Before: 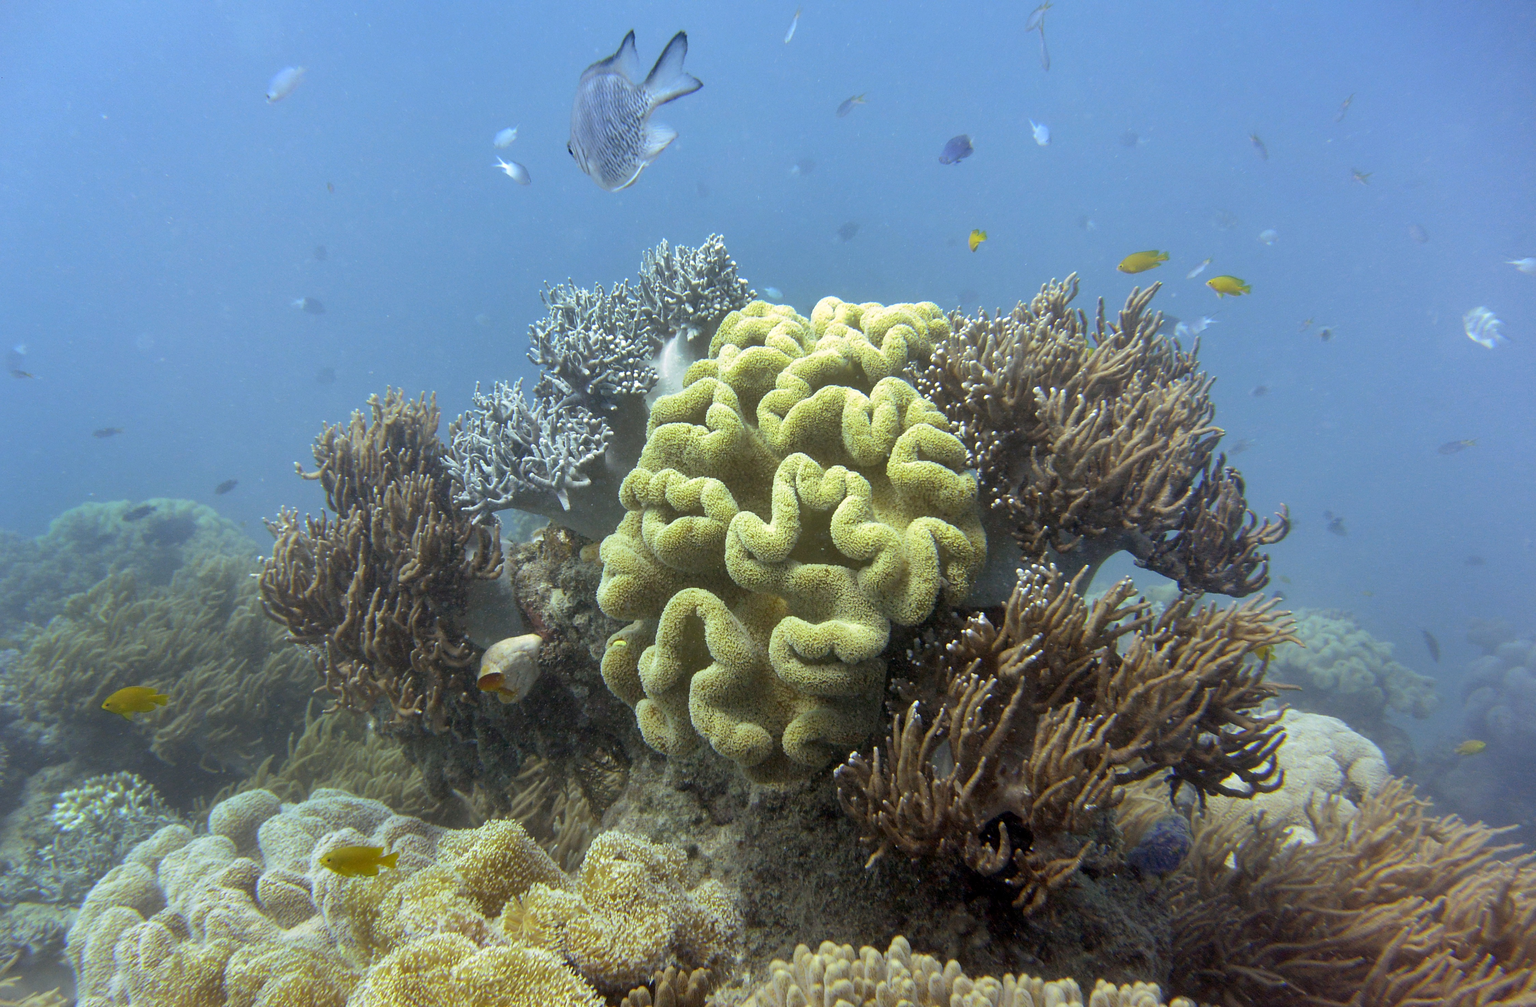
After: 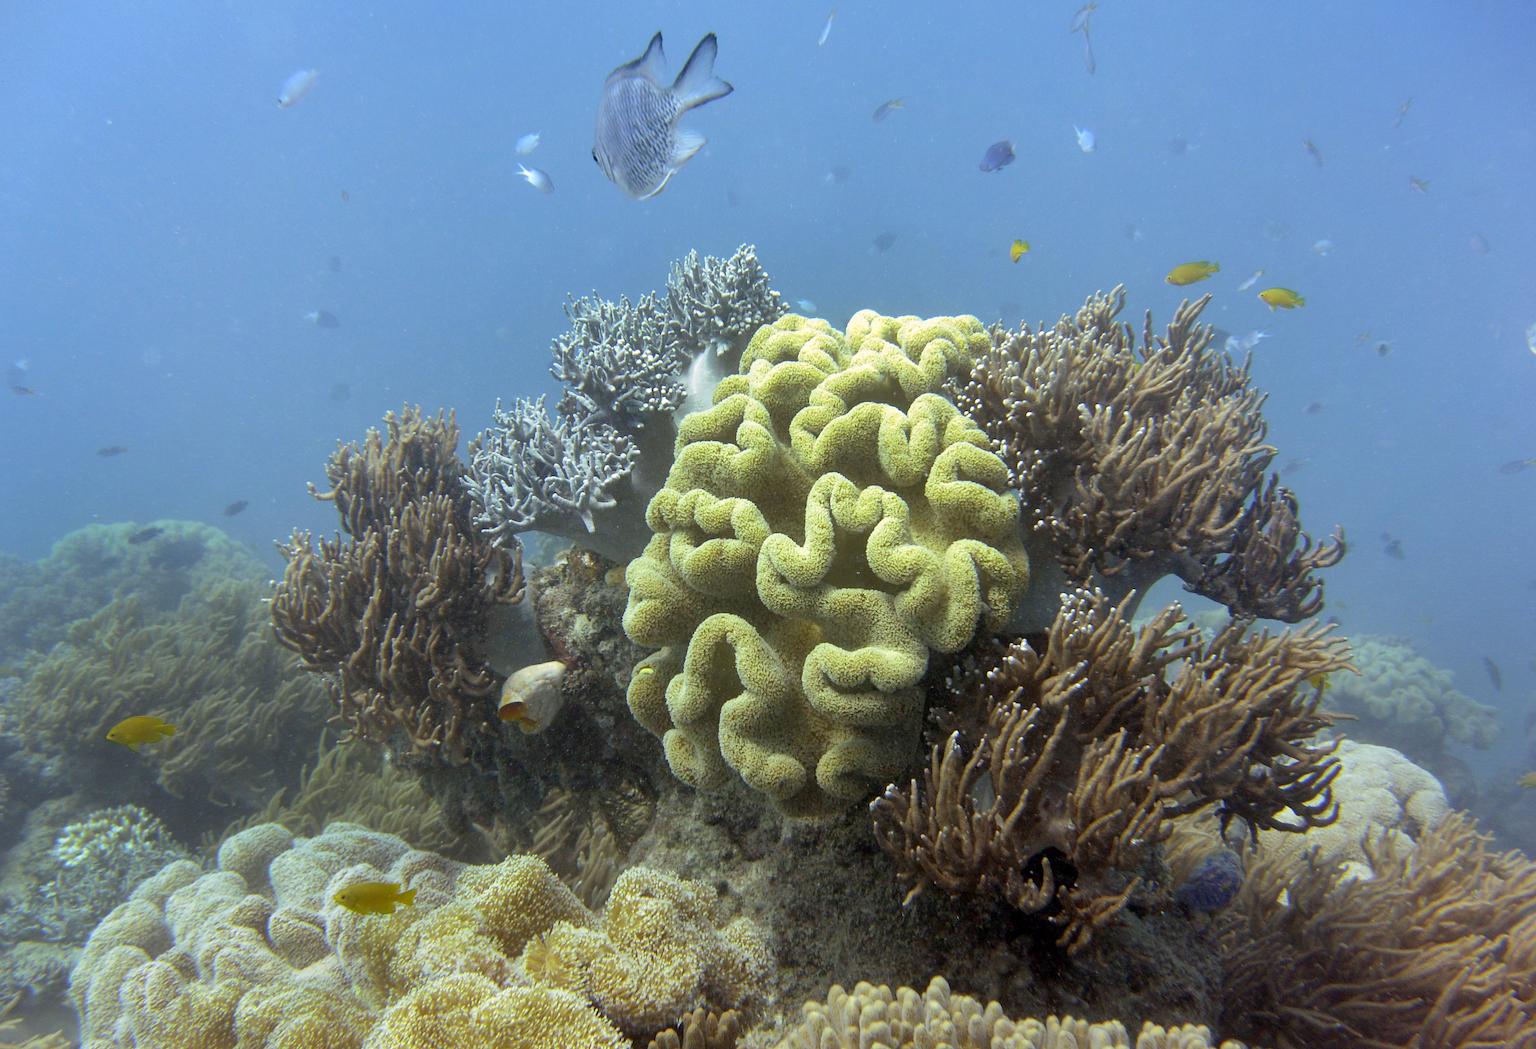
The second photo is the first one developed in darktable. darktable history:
crop: right 4.09%, bottom 0.025%
